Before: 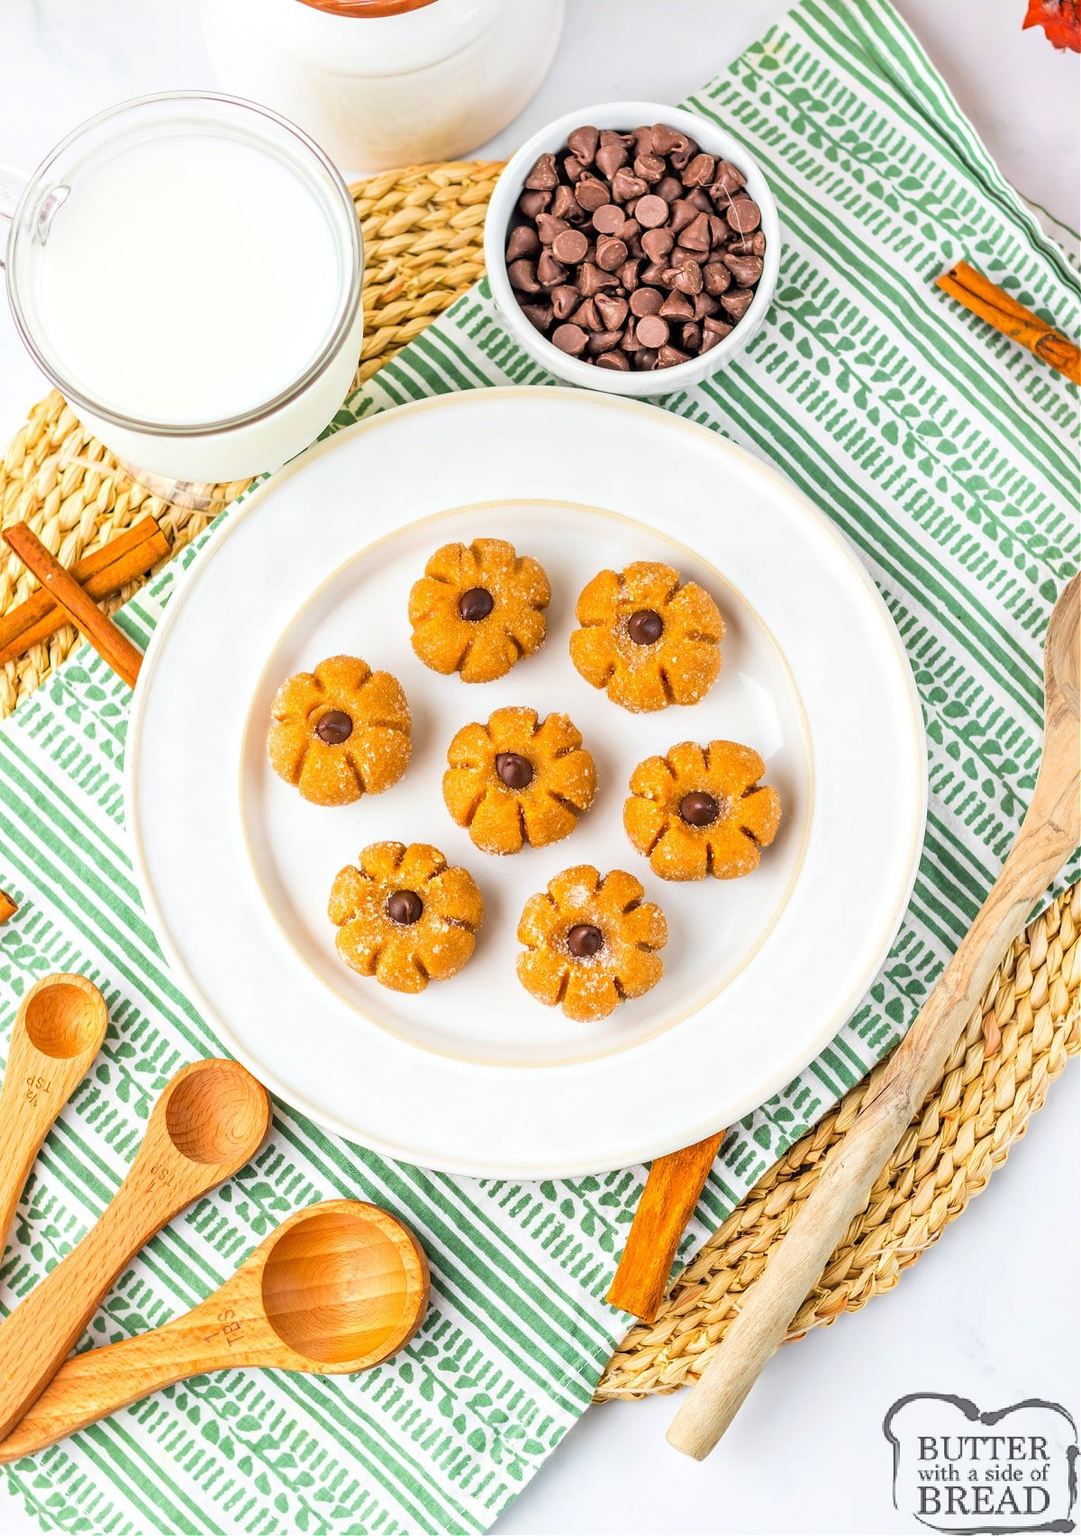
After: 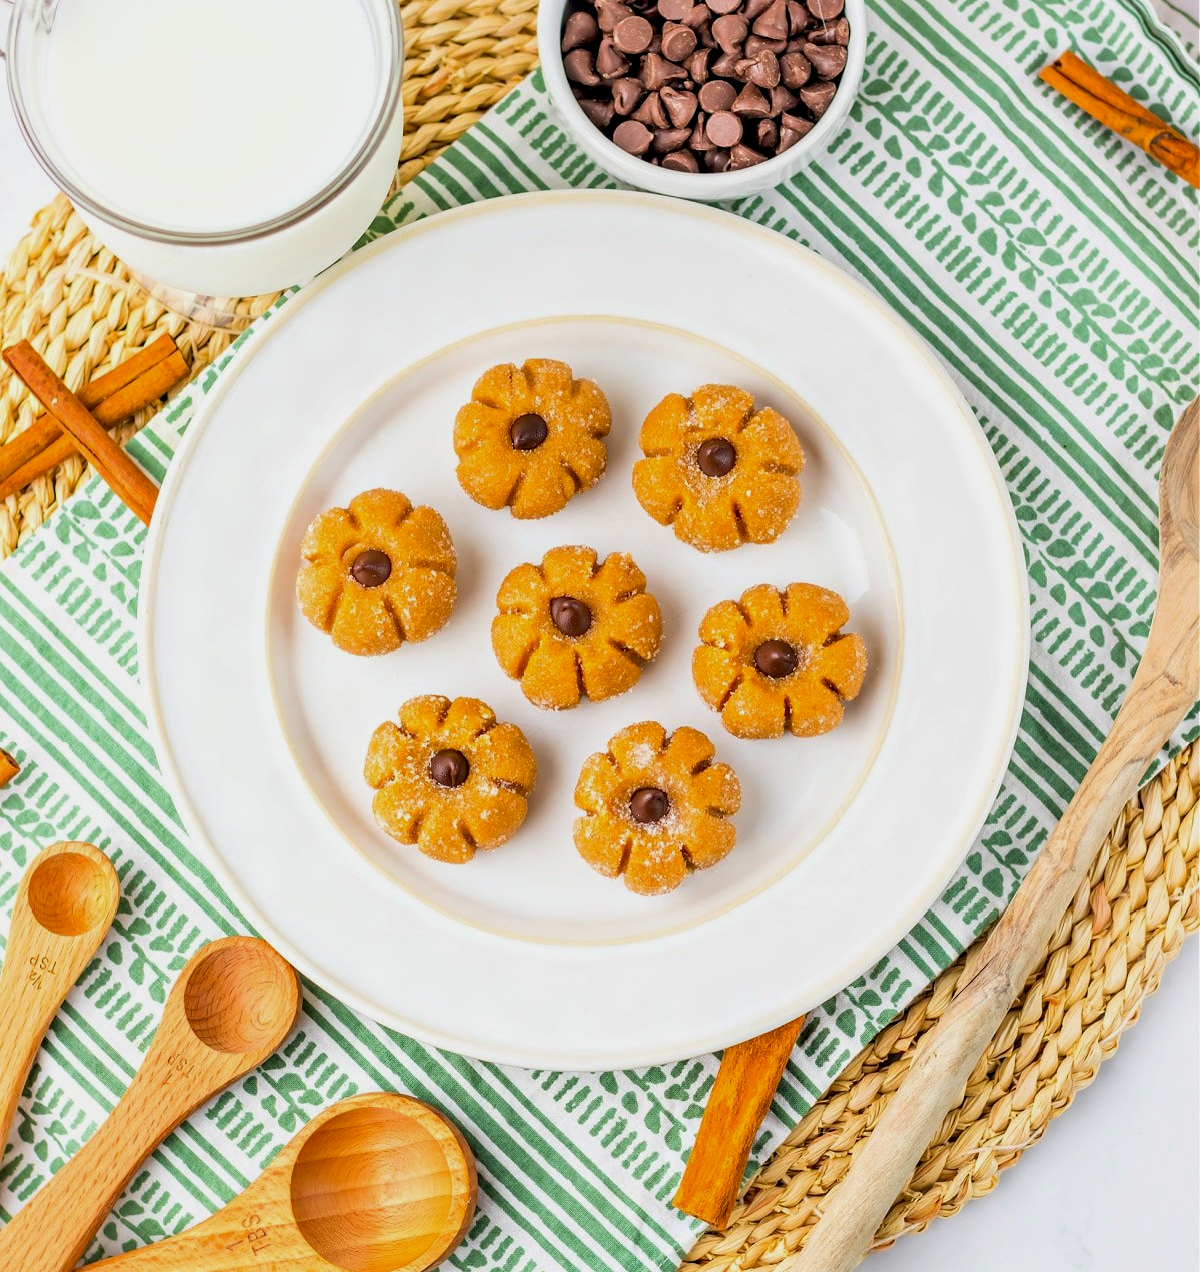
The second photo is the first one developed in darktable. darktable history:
crop: top 14.031%, bottom 11.338%
exposure: black level correction 0.006, exposure -0.226 EV, compensate highlight preservation false
